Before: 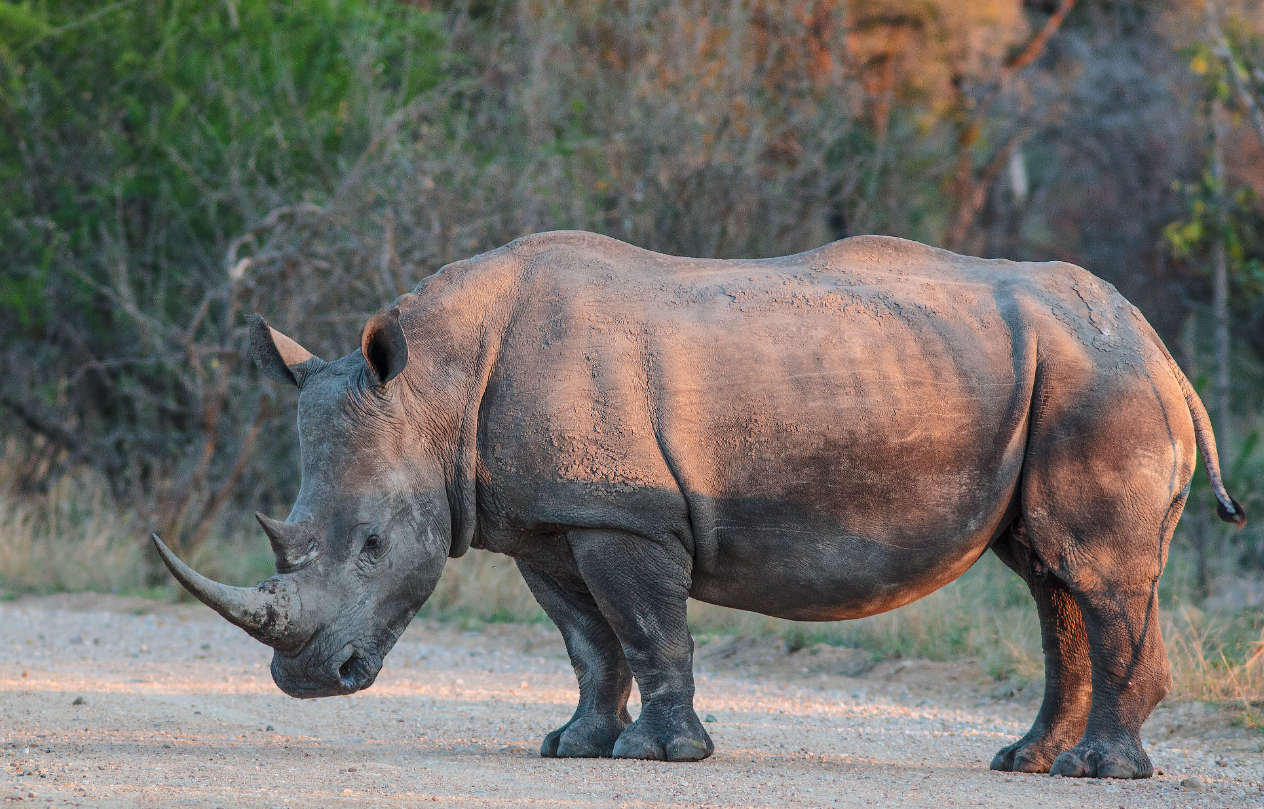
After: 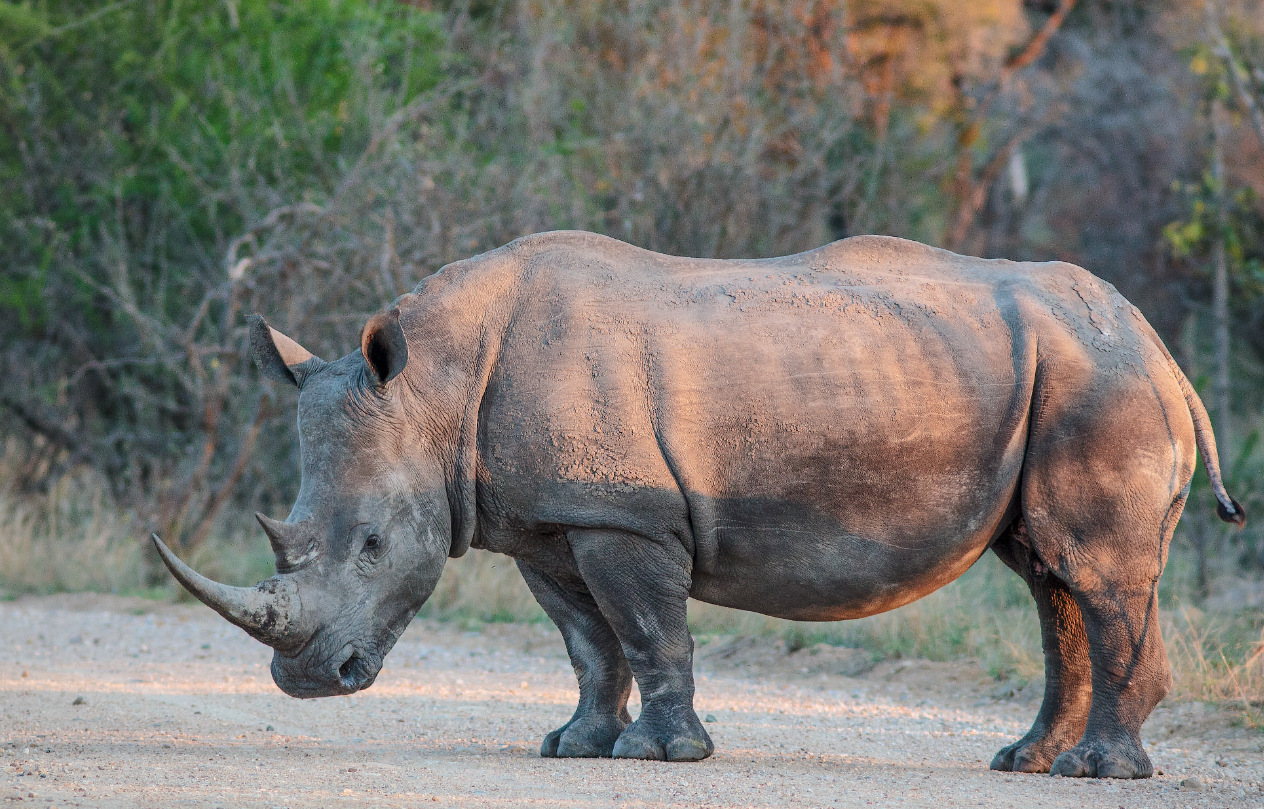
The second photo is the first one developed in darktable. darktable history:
vignetting: fall-off radius 81.72%, brightness -0.27, unbound false
